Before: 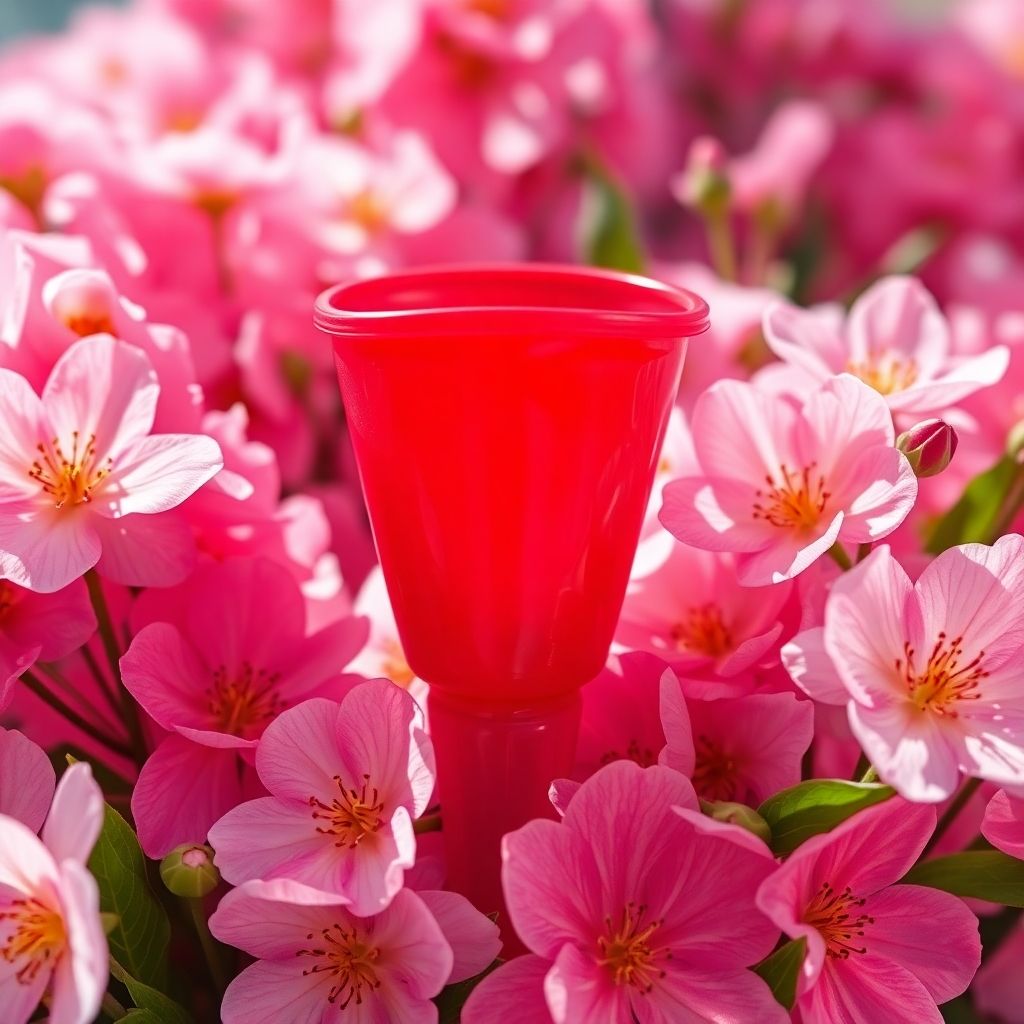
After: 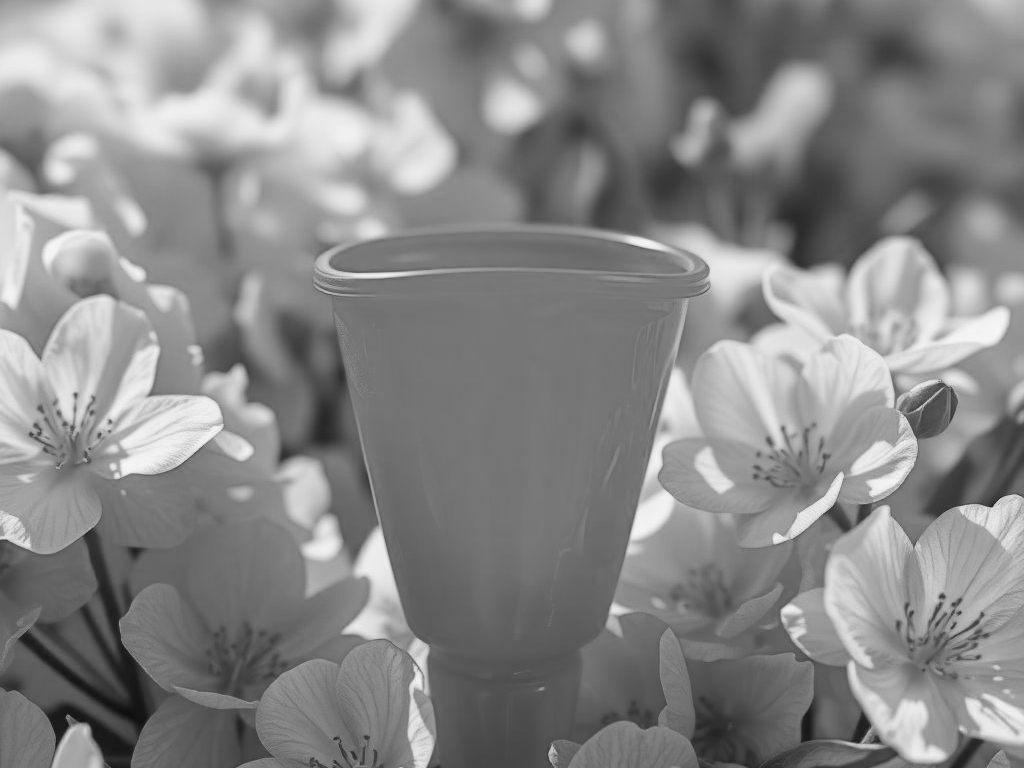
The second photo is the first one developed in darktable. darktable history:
color calibration: output gray [0.23, 0.37, 0.4, 0], gray › normalize channels true, illuminant same as pipeline (D50), adaptation XYZ, x 0.346, y 0.359, gamut compression 0
crop: top 3.857%, bottom 21.132%
